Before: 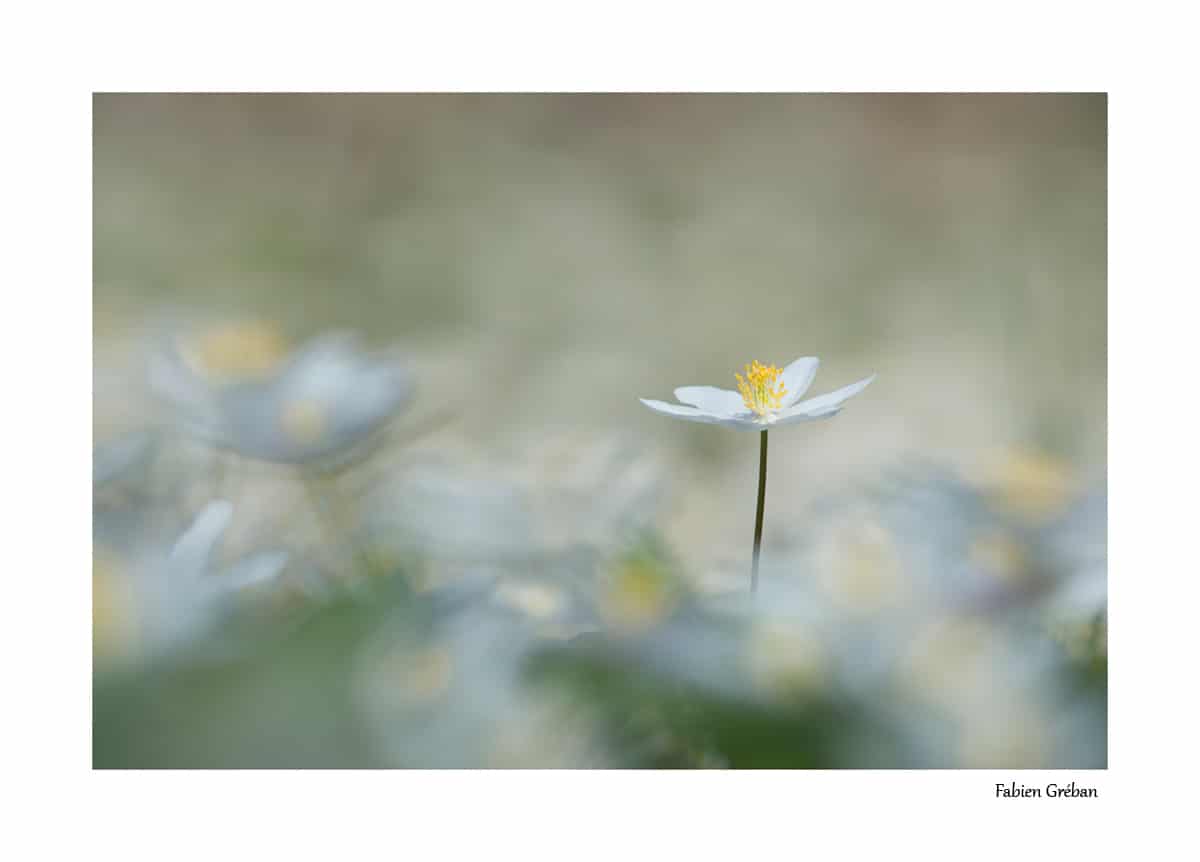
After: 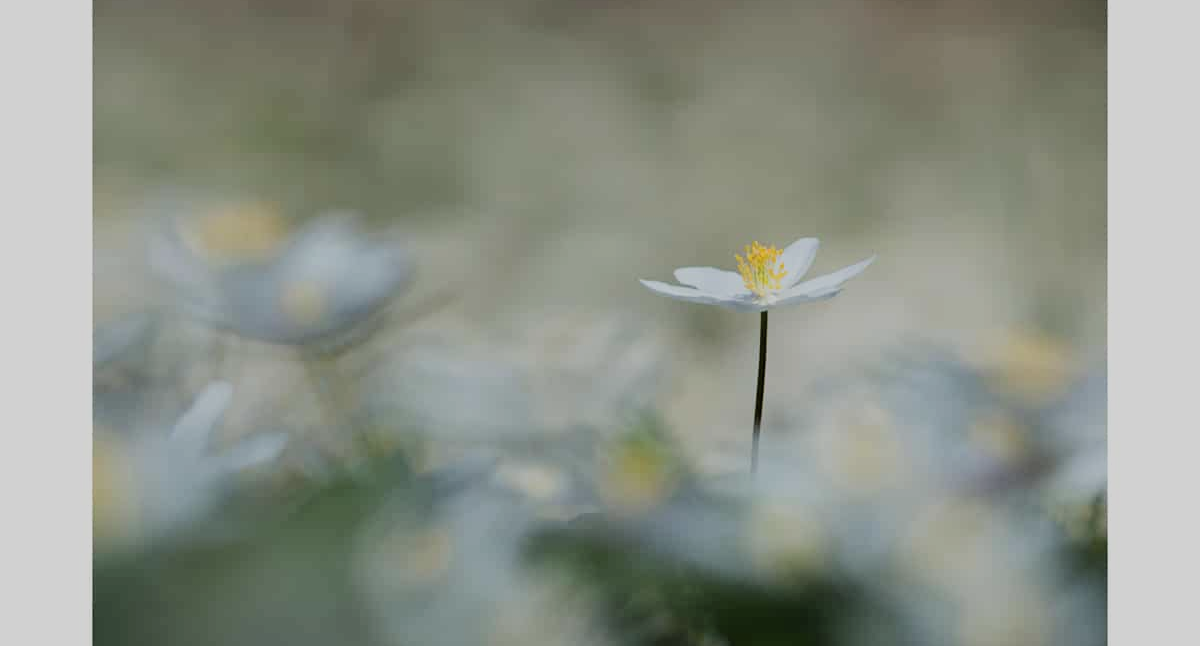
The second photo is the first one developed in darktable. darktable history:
exposure: exposure -0.492 EV, compensate highlight preservation false
filmic rgb: black relative exposure -5 EV, hardness 2.88, contrast 1.3, highlights saturation mix -30%
crop: top 13.819%, bottom 11.169%
